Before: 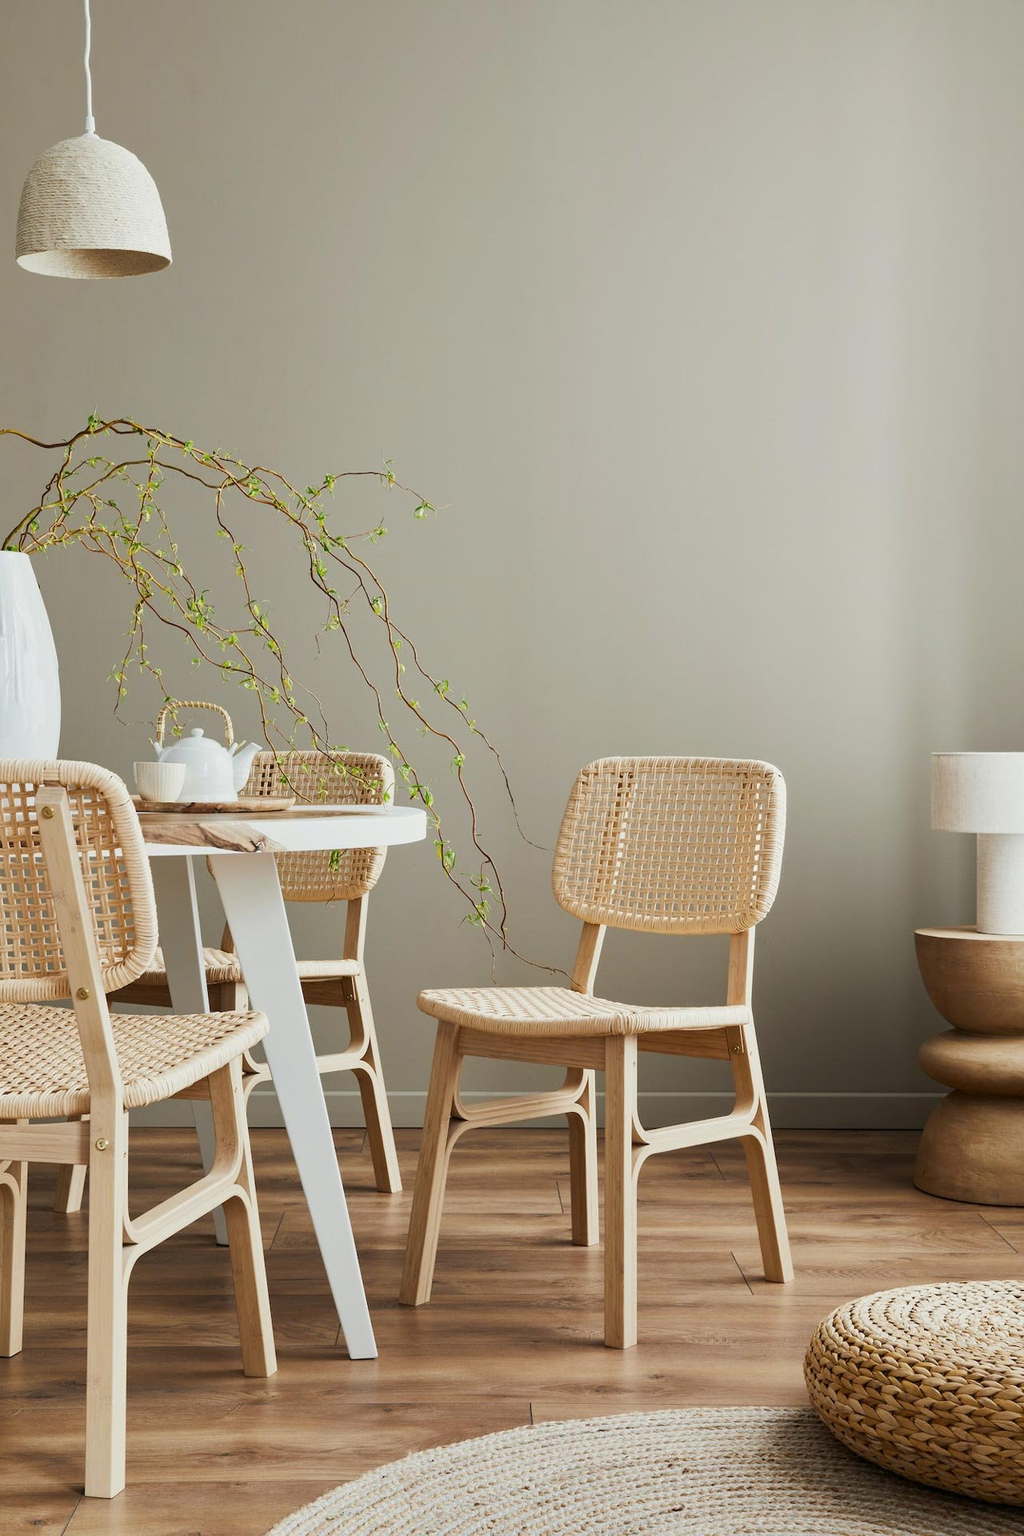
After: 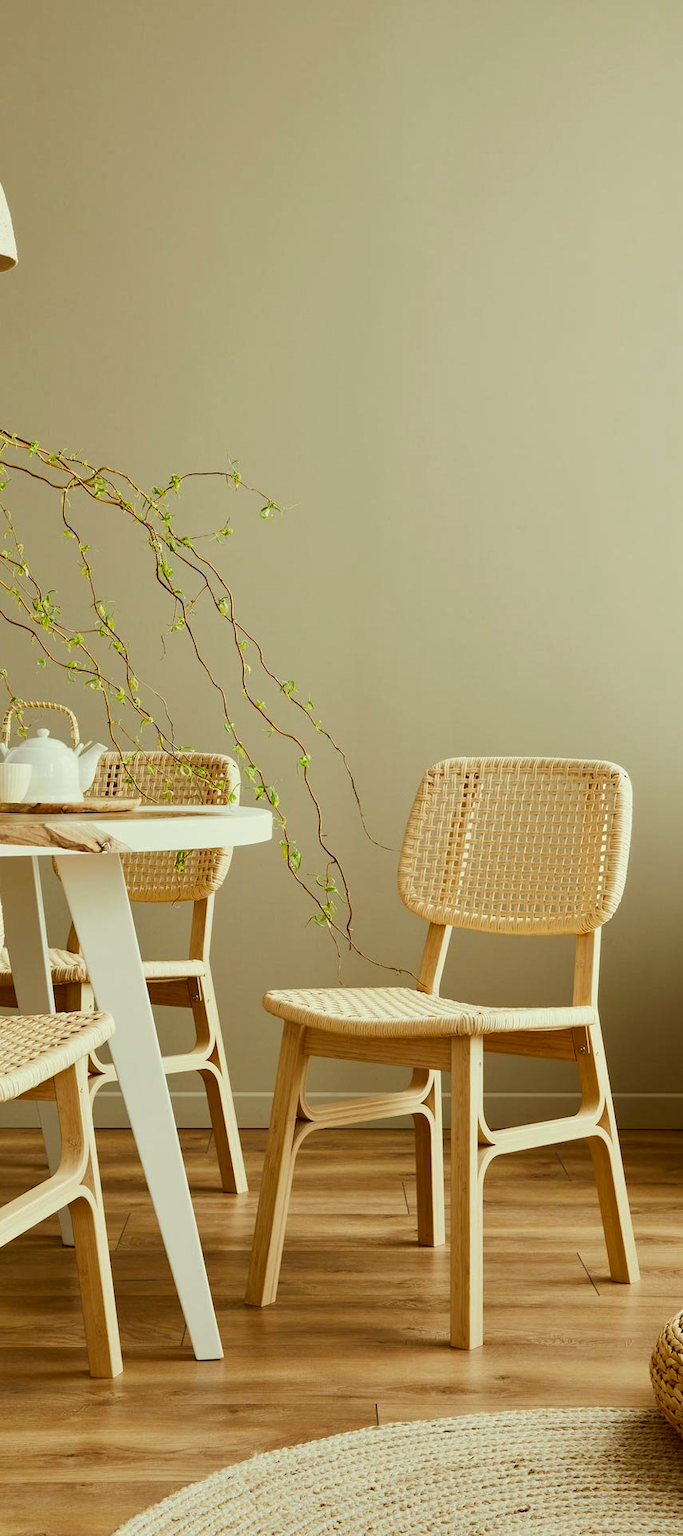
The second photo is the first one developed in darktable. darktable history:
color correction: highlights a* -5.97, highlights b* 9.34, shadows a* 10.02, shadows b* 23.98
crop and rotate: left 15.107%, right 18.13%
